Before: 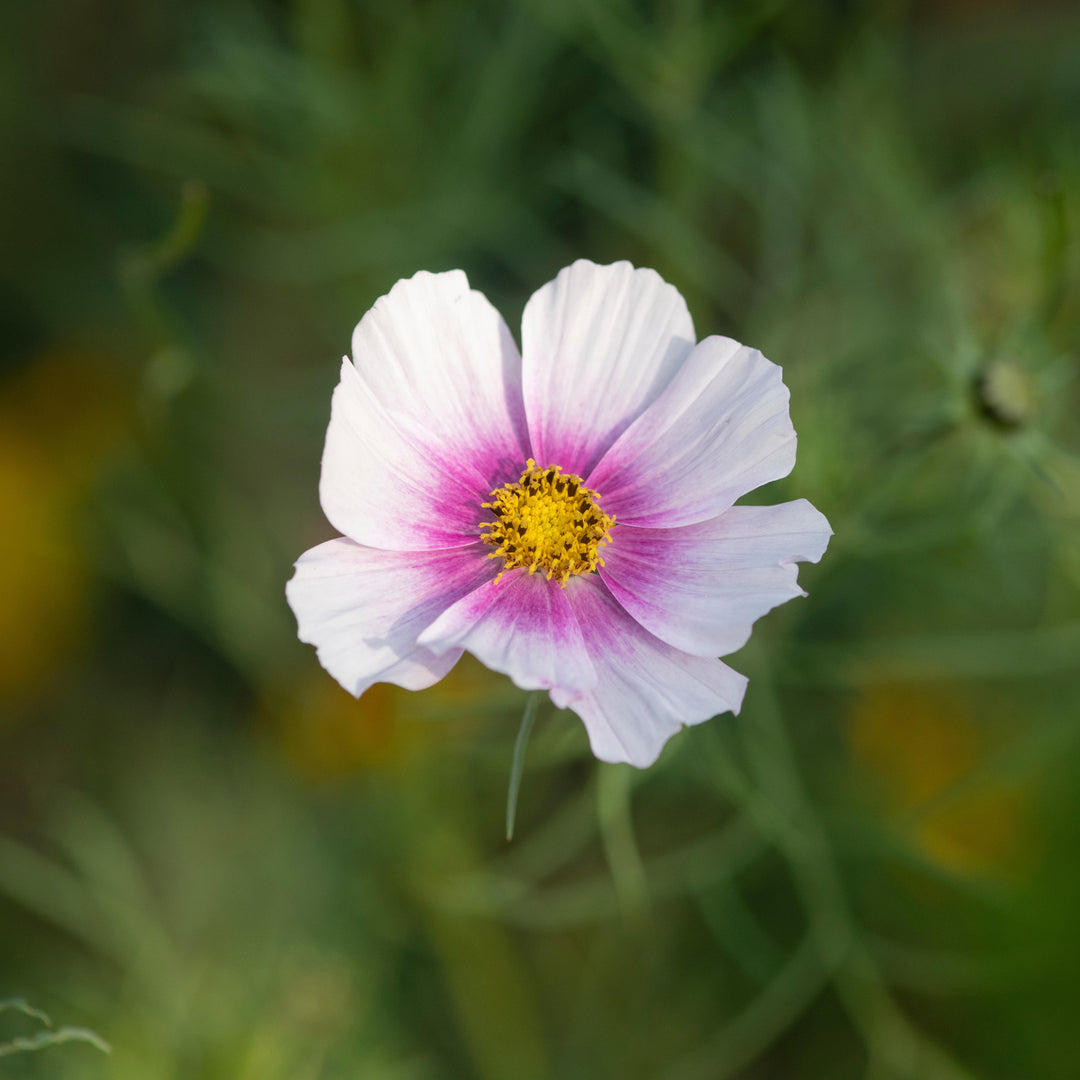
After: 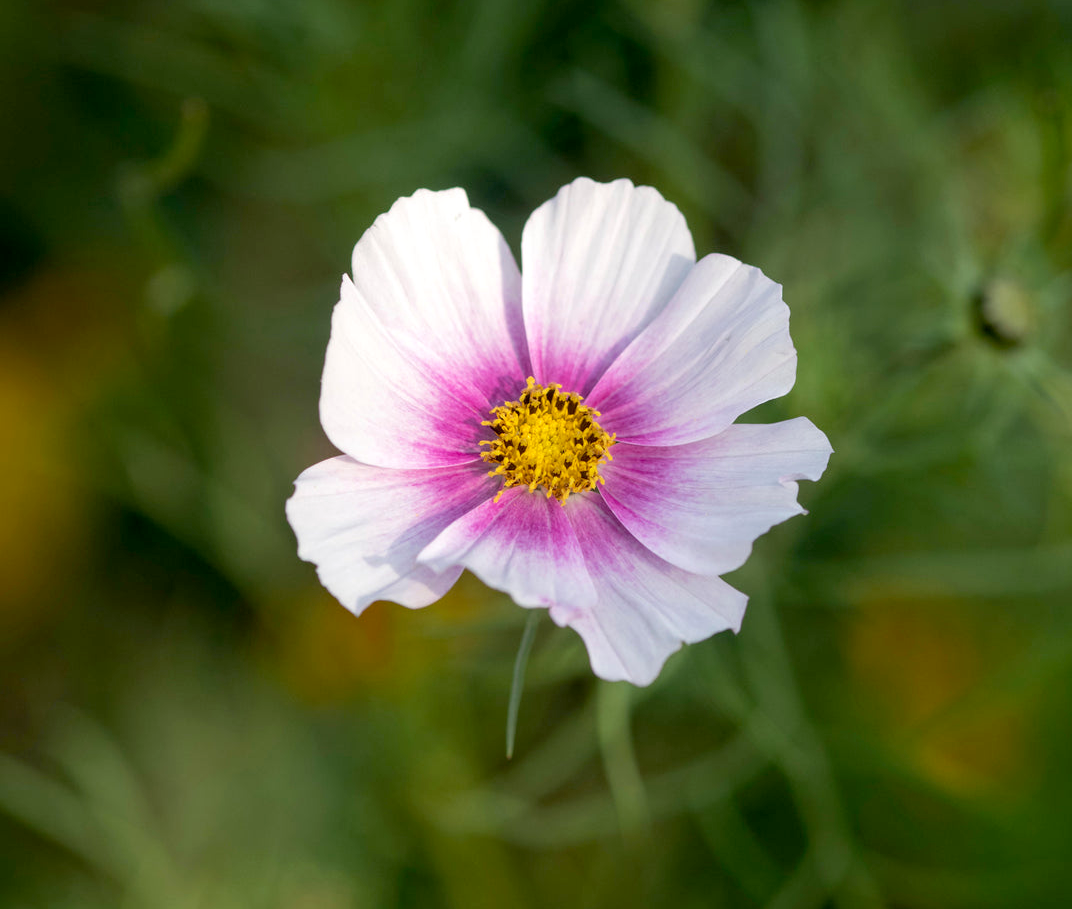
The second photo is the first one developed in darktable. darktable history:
crop: top 7.625%, bottom 8.027%
exposure: black level correction 0.009, exposure 0.119 EV, compensate highlight preservation false
